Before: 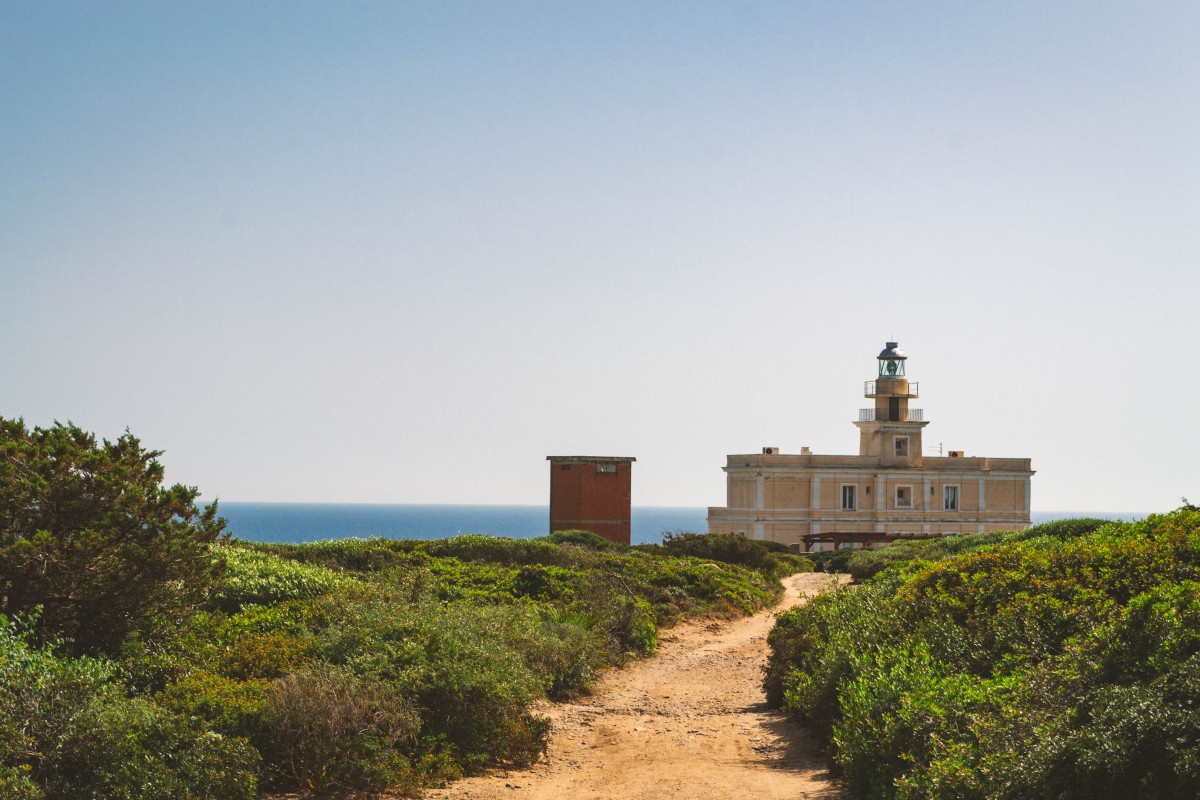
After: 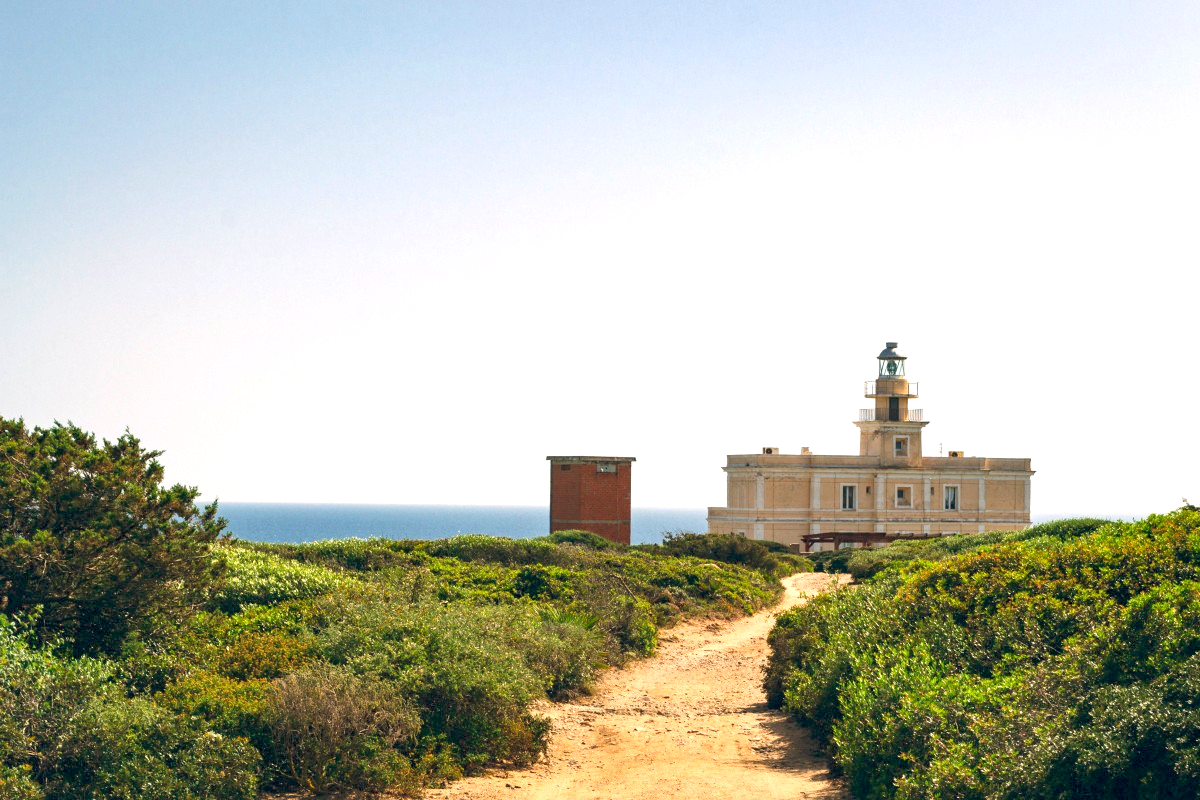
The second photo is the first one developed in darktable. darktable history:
color balance: lift [0.975, 0.993, 1, 1.015], gamma [1.1, 1, 1, 0.945], gain [1, 1.04, 1, 0.95]
exposure: black level correction 0, exposure 0.7 EV, compensate exposure bias true, compensate highlight preservation false
